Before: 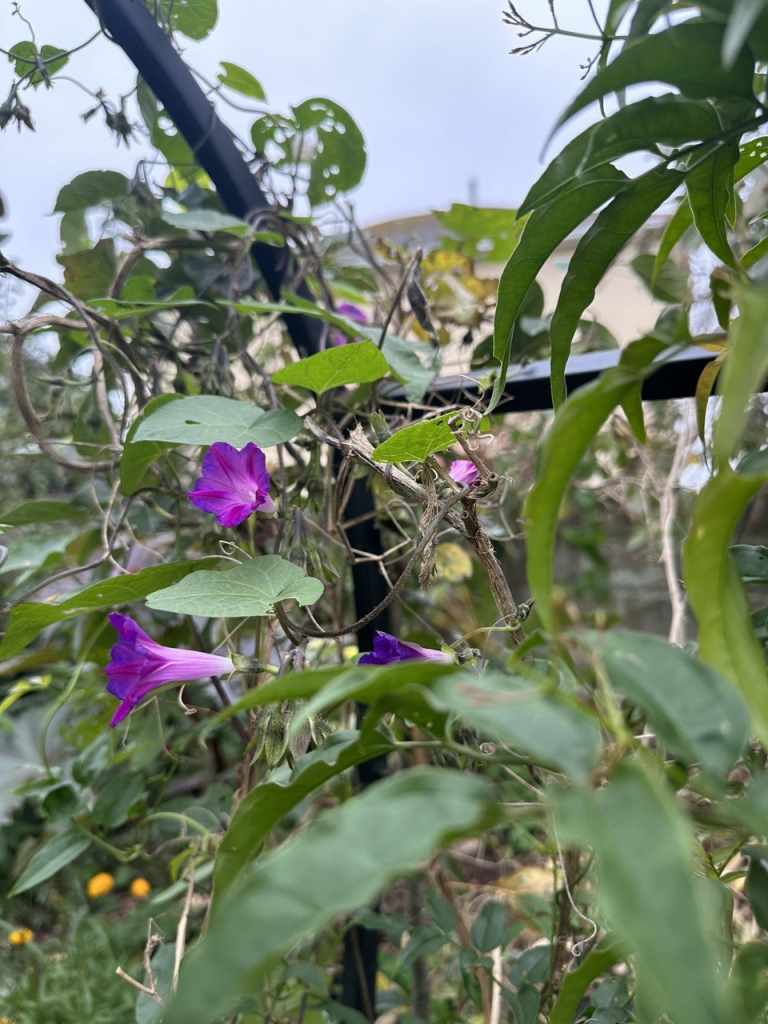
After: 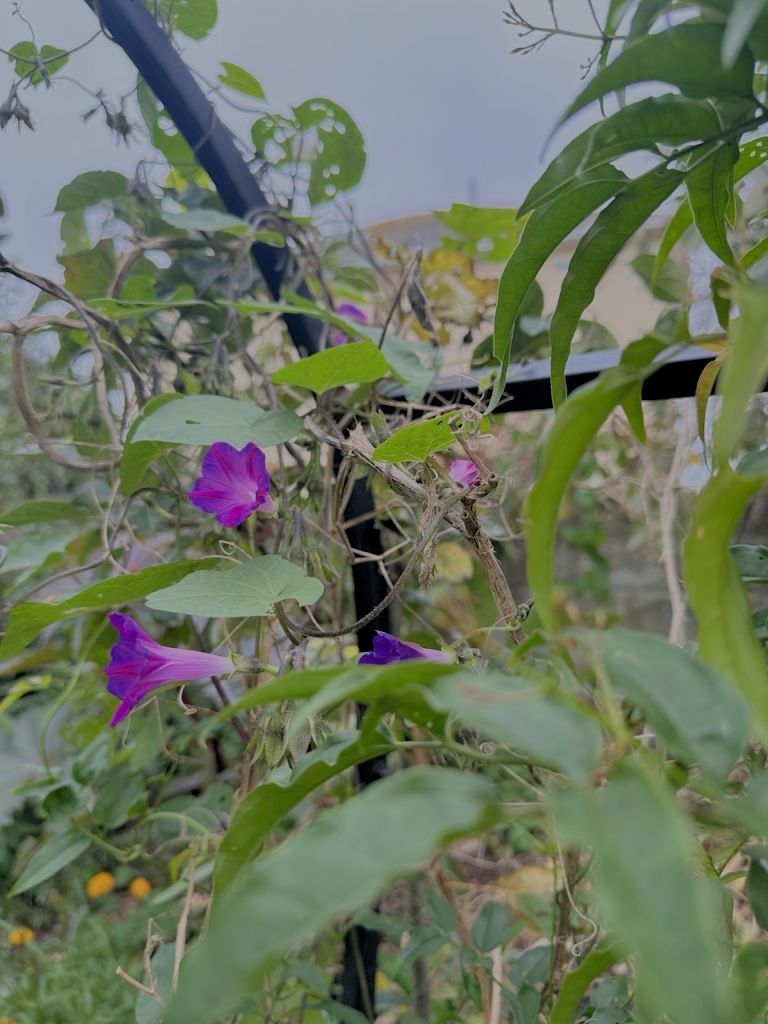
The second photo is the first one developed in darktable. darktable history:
filmic rgb: black relative exposure -7.97 EV, white relative exposure 8 EV, target black luminance 0%, hardness 2.43, latitude 76.52%, contrast 0.579, shadows ↔ highlights balance 0.015%, add noise in highlights 0.001, color science v3 (2019), use custom middle-gray values true, contrast in highlights soft
